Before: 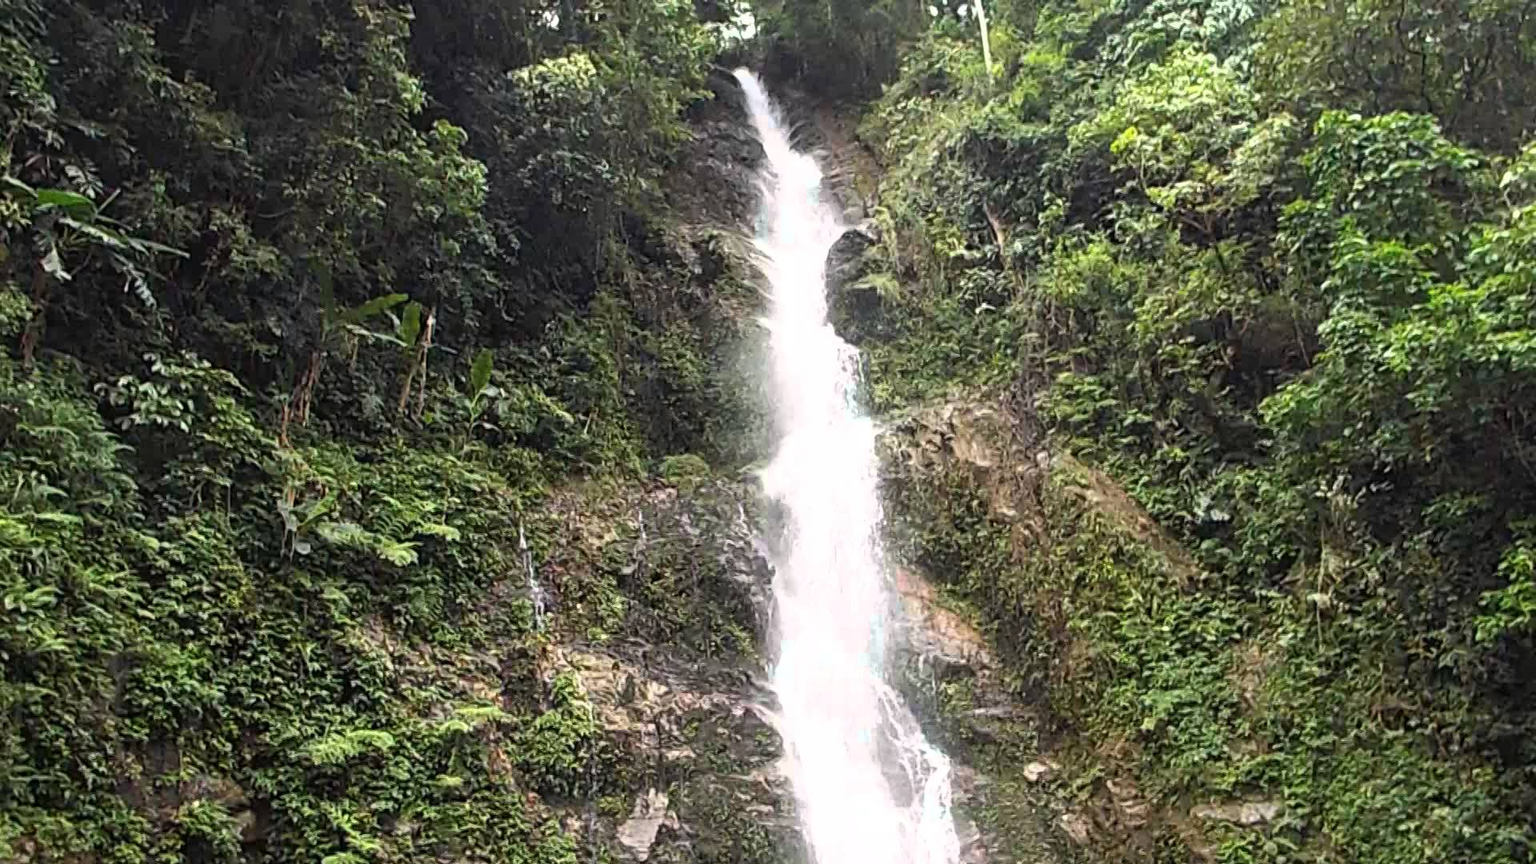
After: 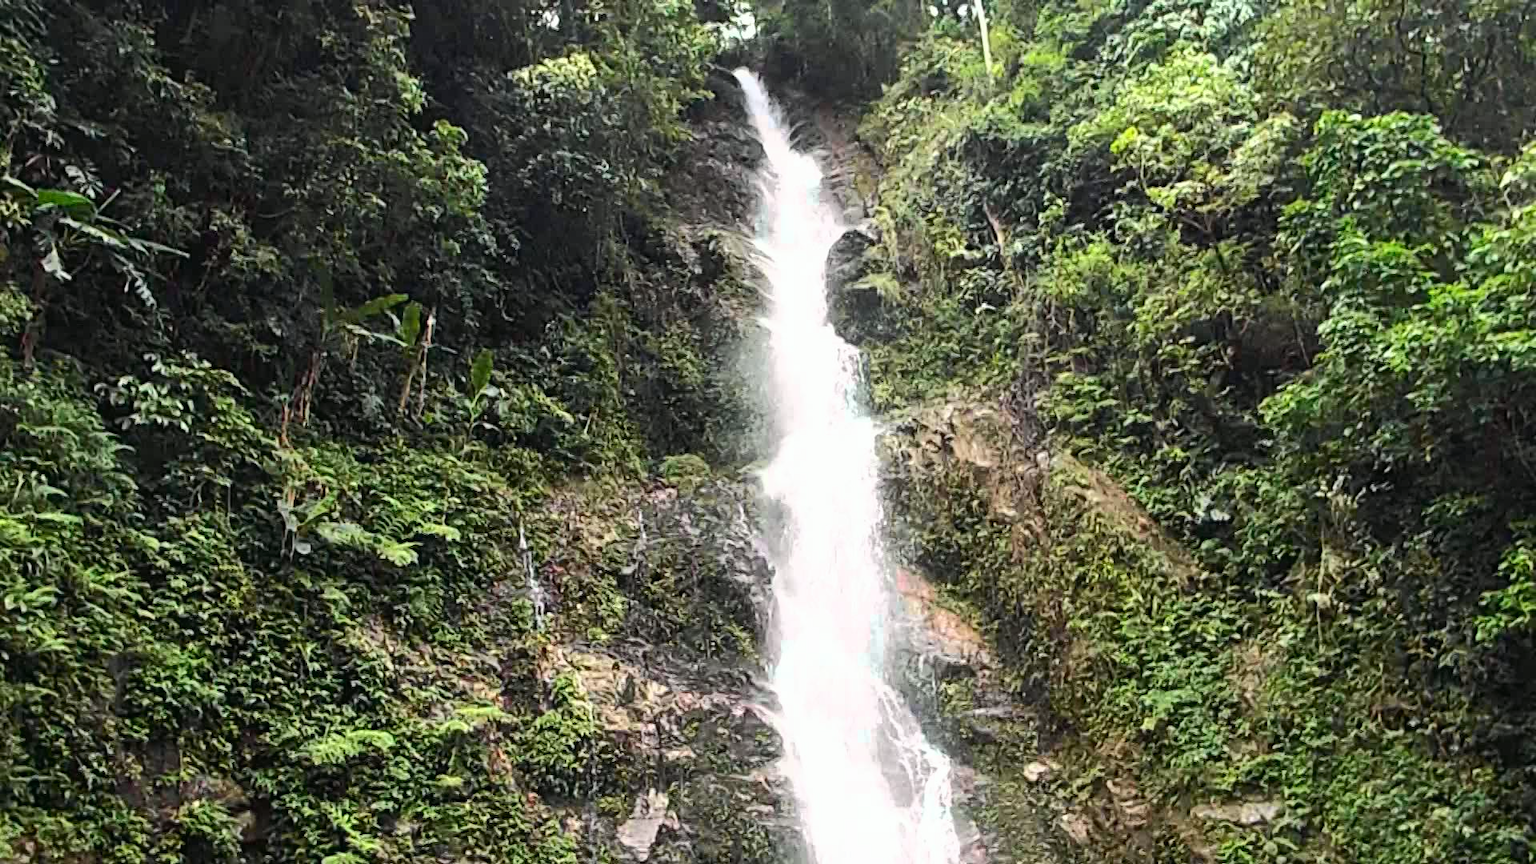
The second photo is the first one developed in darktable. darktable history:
tone curve: curves: ch0 [(0, 0.01) (0.037, 0.032) (0.131, 0.108) (0.275, 0.256) (0.483, 0.512) (0.61, 0.665) (0.696, 0.742) (0.792, 0.819) (0.911, 0.925) (0.997, 0.995)]; ch1 [(0, 0) (0.308, 0.29) (0.425, 0.411) (0.492, 0.488) (0.507, 0.503) (0.53, 0.532) (0.573, 0.586) (0.683, 0.702) (0.746, 0.77) (1, 1)]; ch2 [(0, 0) (0.246, 0.233) (0.36, 0.352) (0.415, 0.415) (0.485, 0.487) (0.502, 0.504) (0.525, 0.518) (0.539, 0.539) (0.587, 0.594) (0.636, 0.652) (0.711, 0.729) (0.845, 0.855) (0.998, 0.977)], color space Lab, independent channels, preserve colors none
